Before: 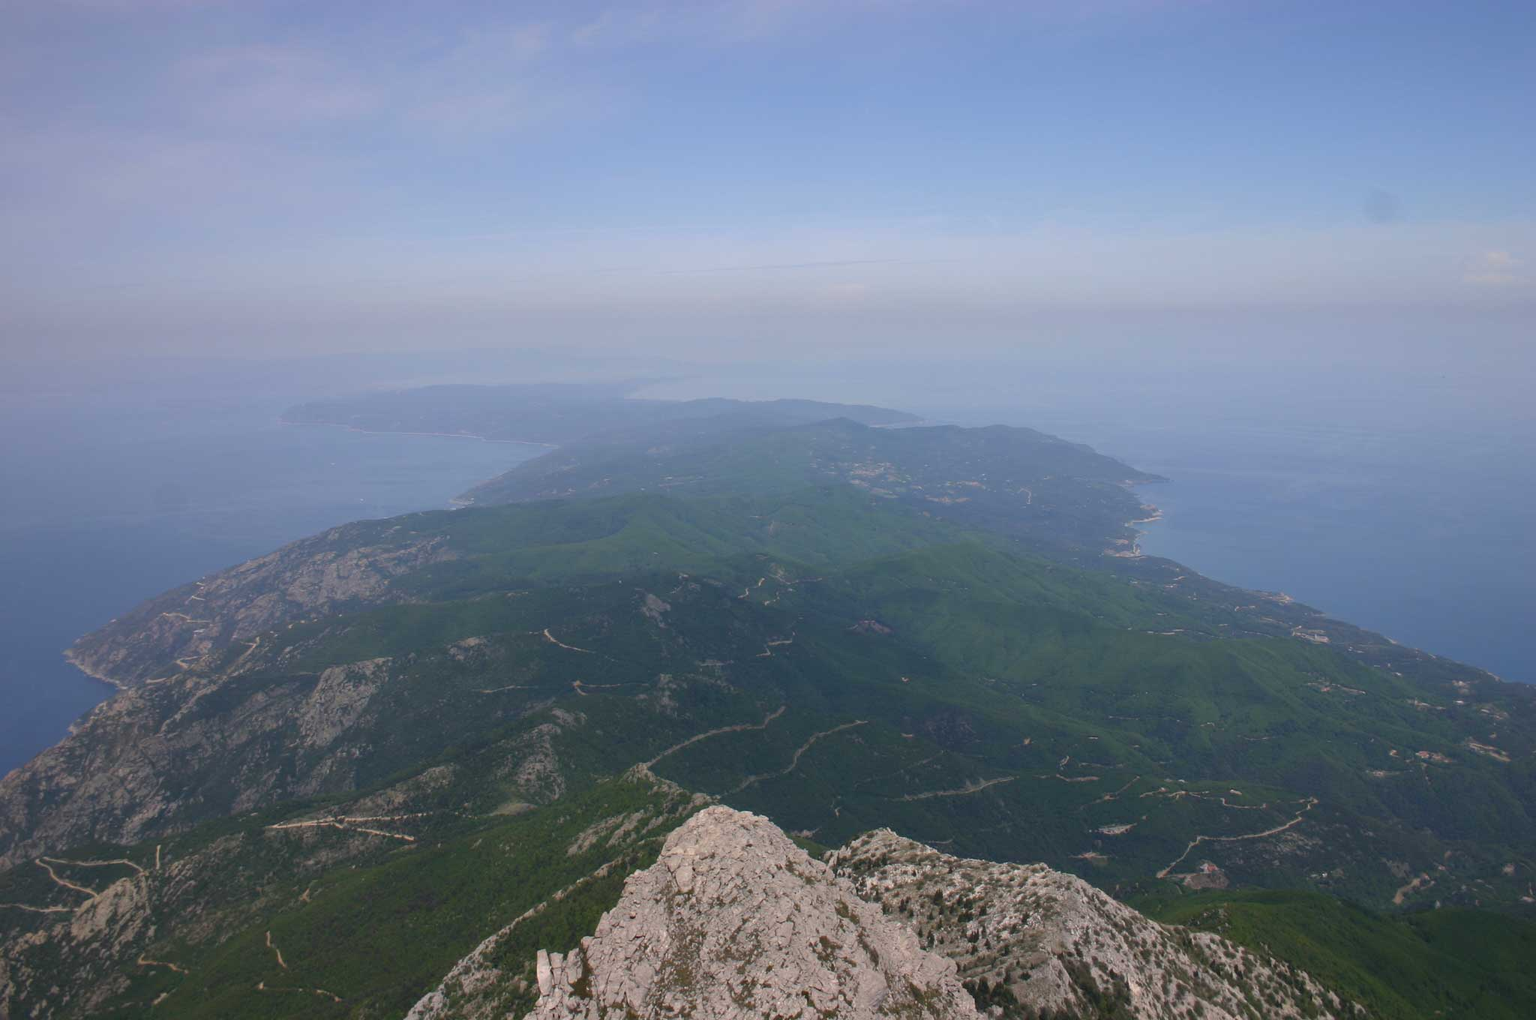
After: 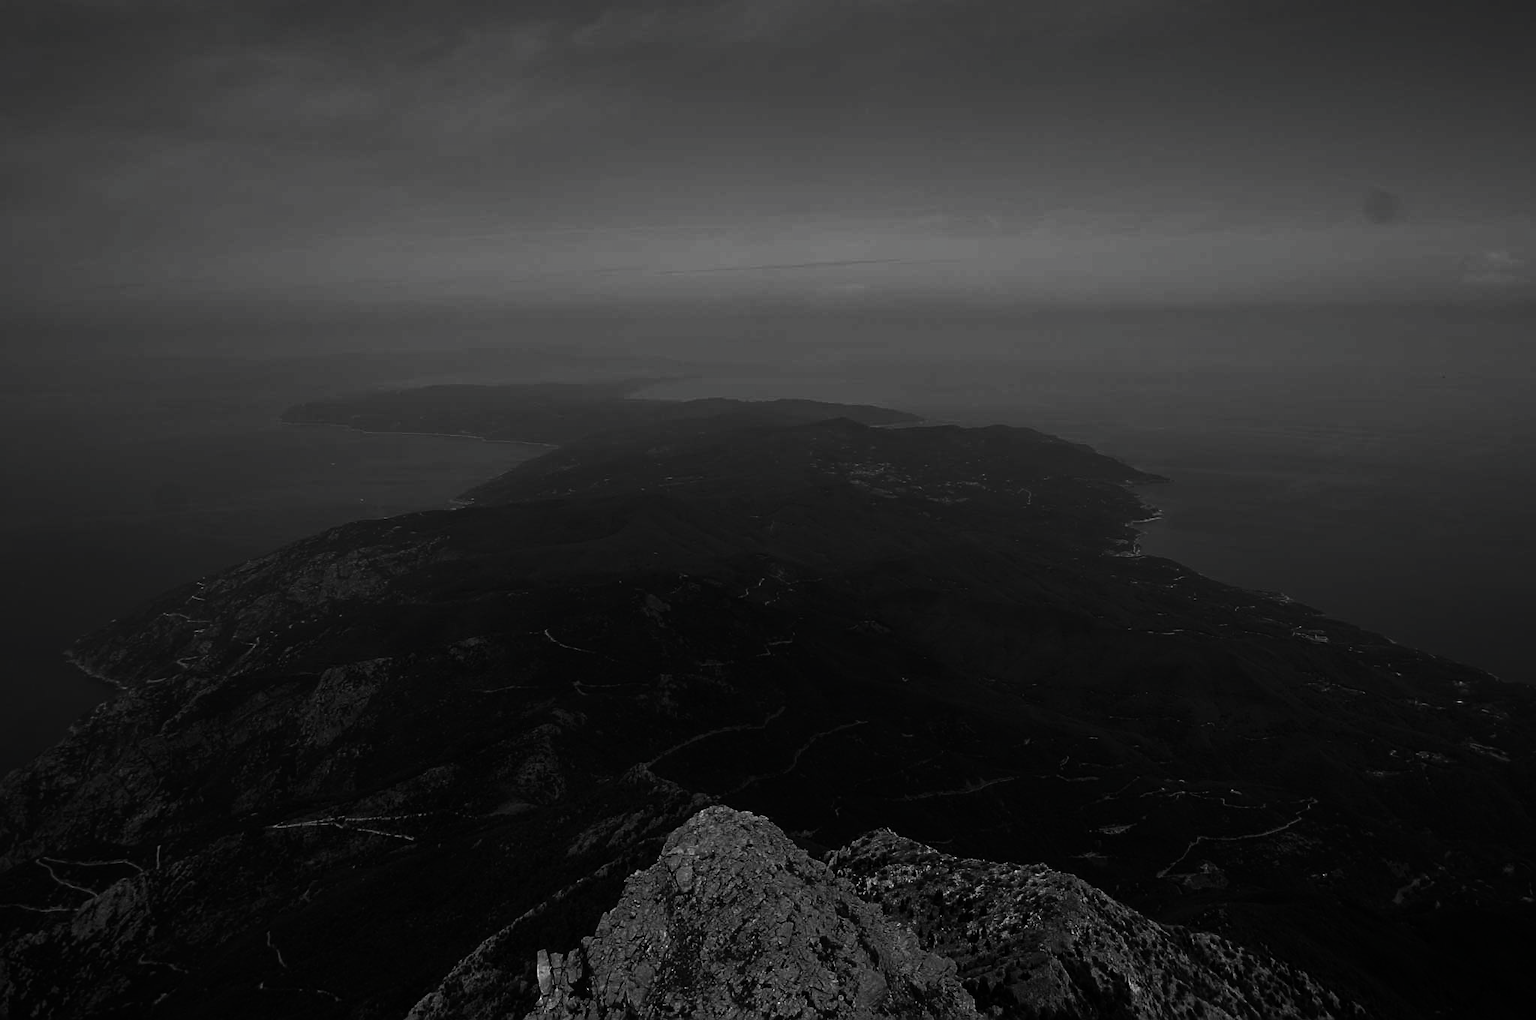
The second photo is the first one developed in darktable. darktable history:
contrast brightness saturation: contrast 0.017, brightness -0.986, saturation -0.993
sharpen: on, module defaults
